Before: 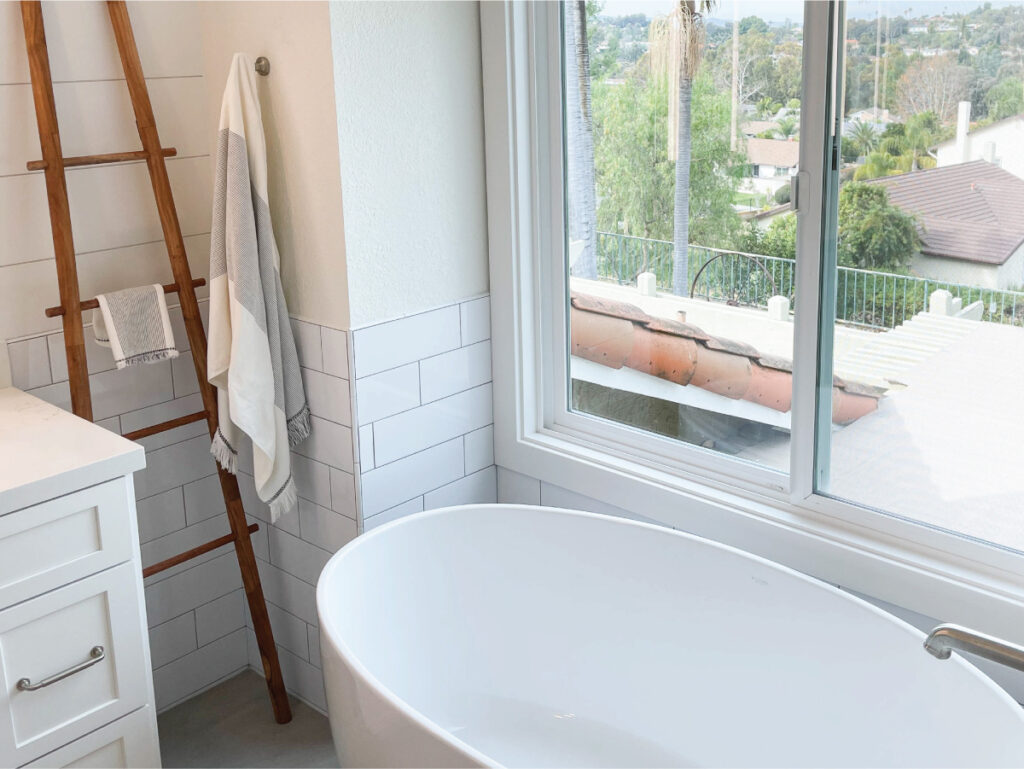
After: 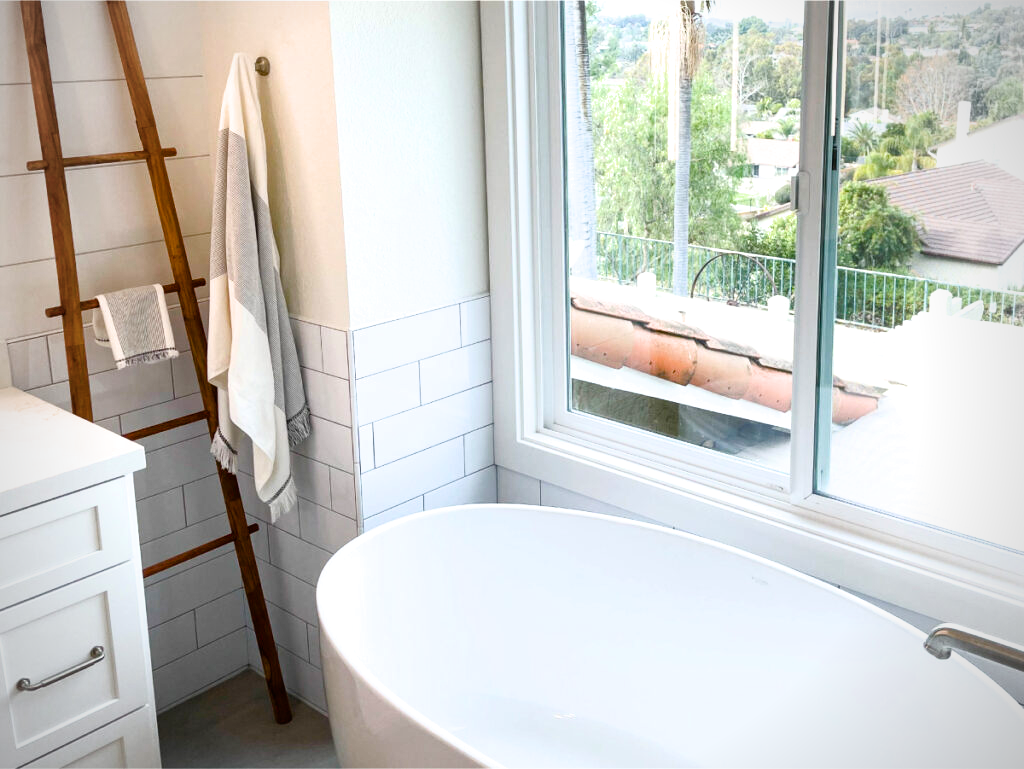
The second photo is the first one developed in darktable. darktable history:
vignetting: on, module defaults
color balance rgb: linear chroma grading › global chroma 24.924%, perceptual saturation grading › global saturation 20%, perceptual saturation grading › highlights -25.291%, perceptual saturation grading › shadows 49.46%
filmic rgb: black relative exposure -7.96 EV, white relative exposure 2.19 EV, hardness 7.03, color science v6 (2022), iterations of high-quality reconstruction 0
